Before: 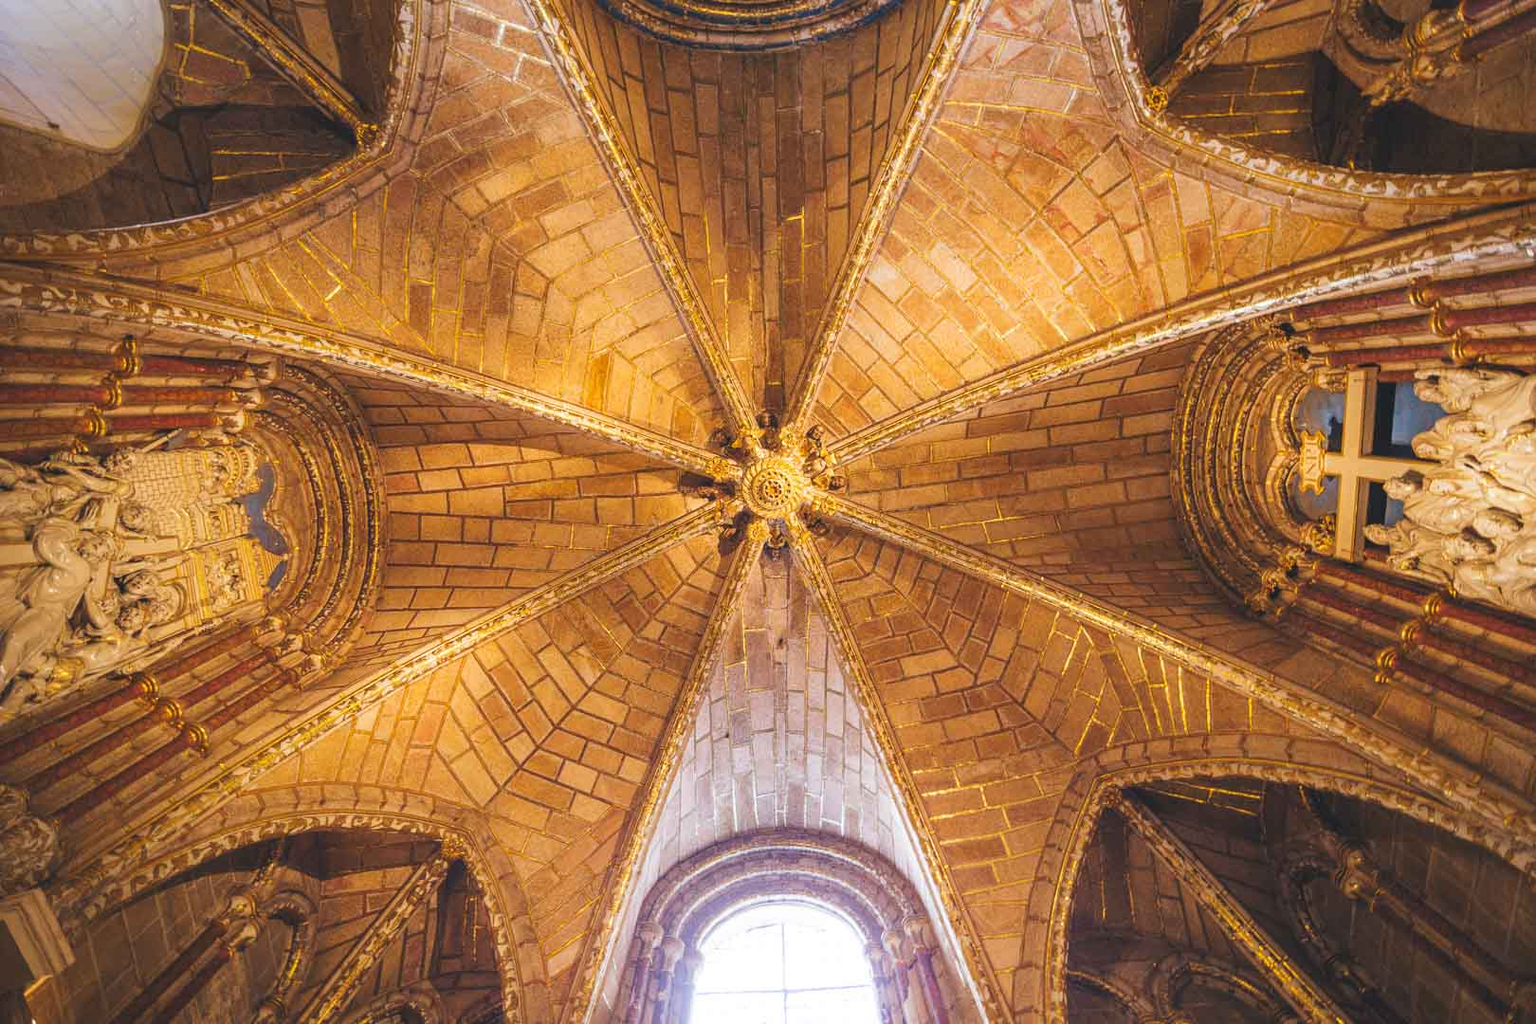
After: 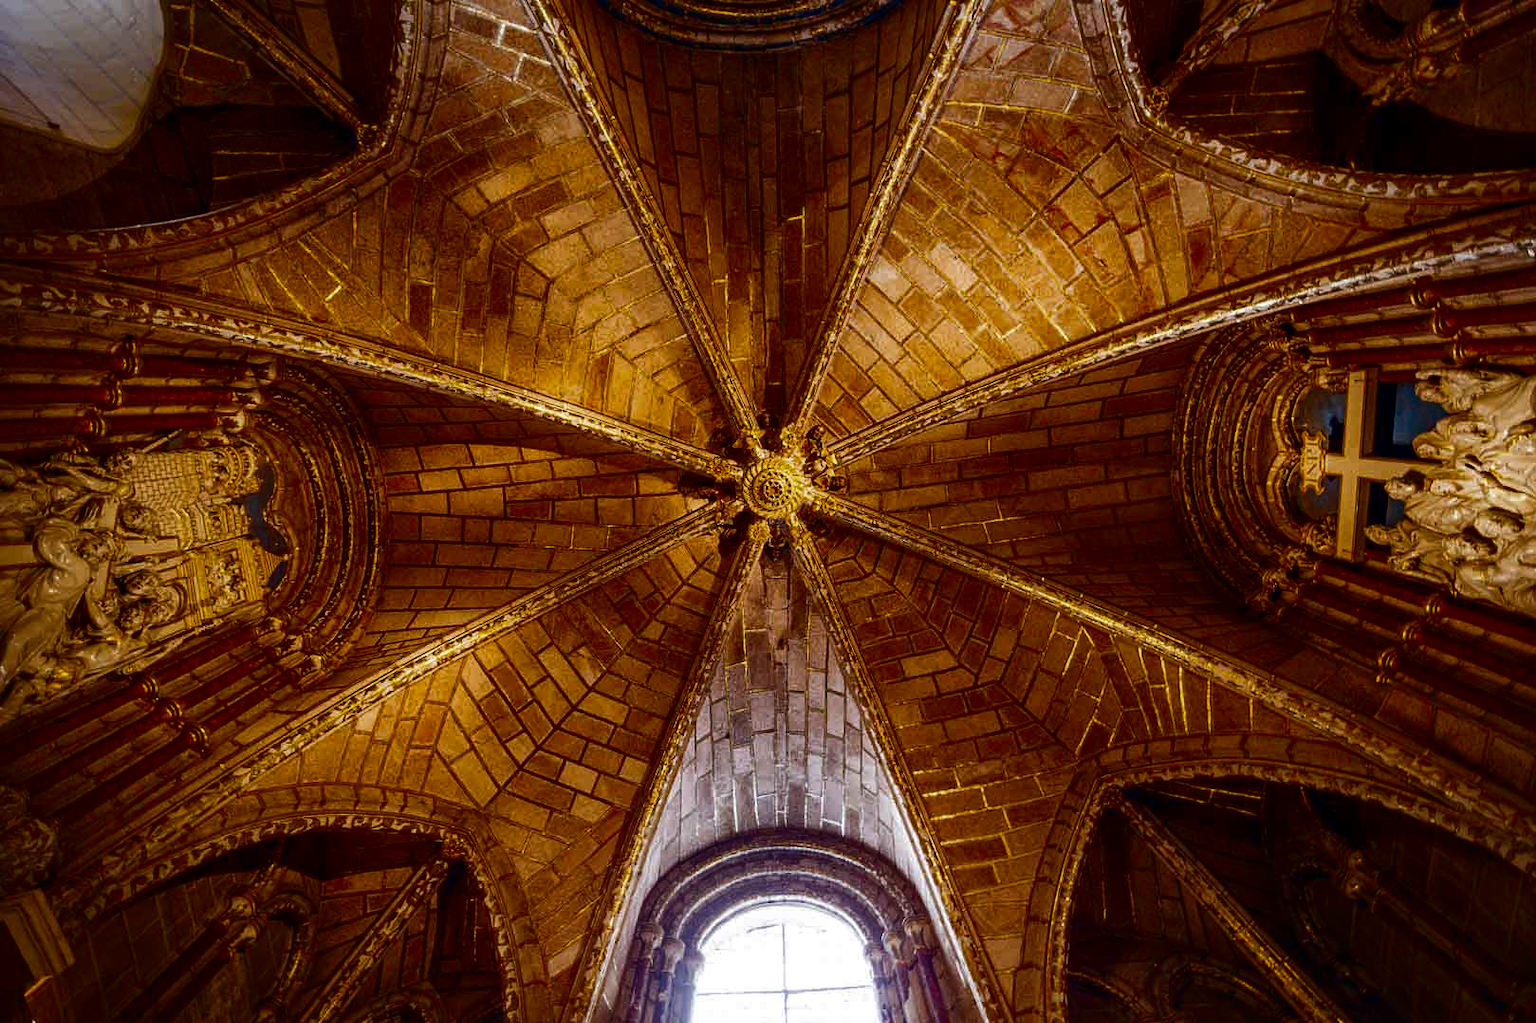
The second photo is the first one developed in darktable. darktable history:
tone curve: curves: ch0 [(0, 0) (0.405, 0.351) (1, 1)]
local contrast: mode bilateral grid, contrast 20, coarseness 50, detail 132%, midtone range 0.2
contrast brightness saturation: contrast 0.09, brightness -0.59, saturation 0.17
